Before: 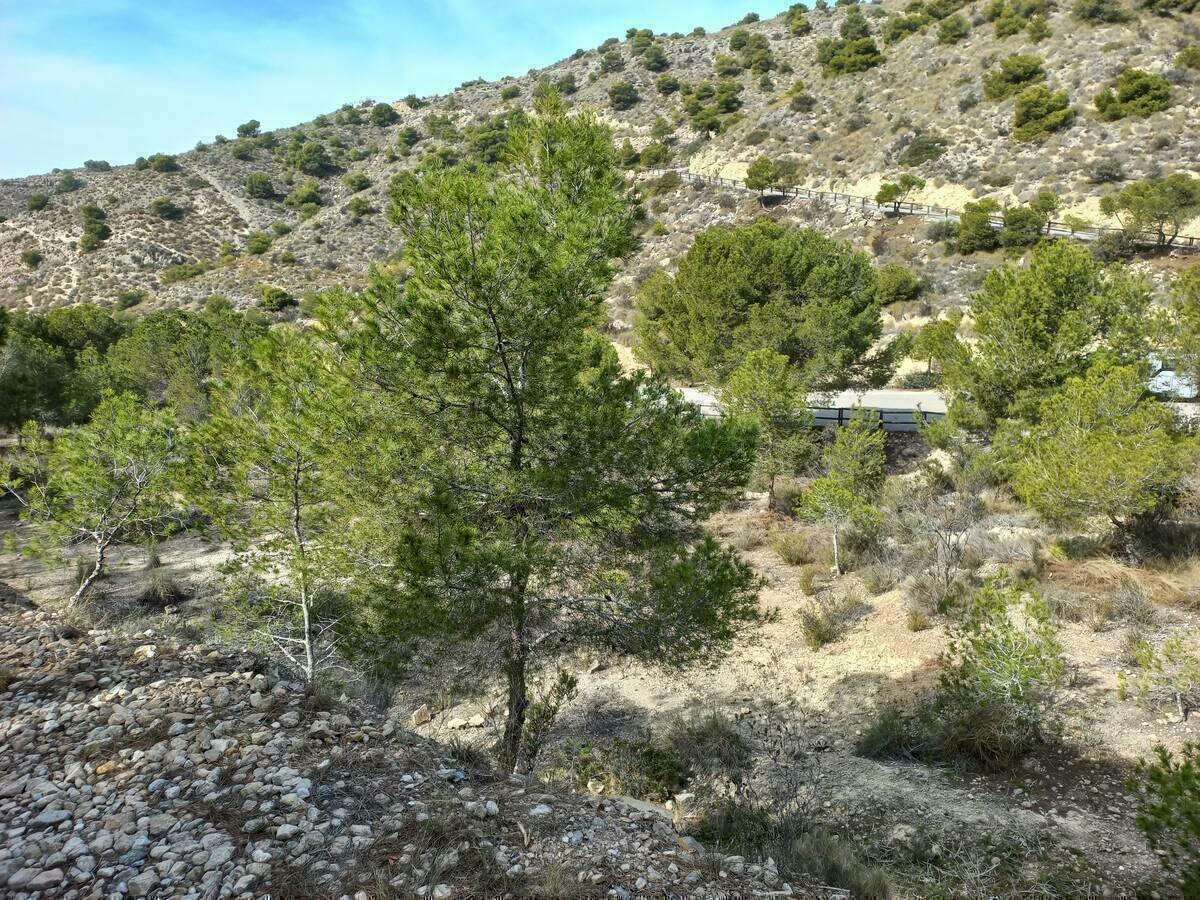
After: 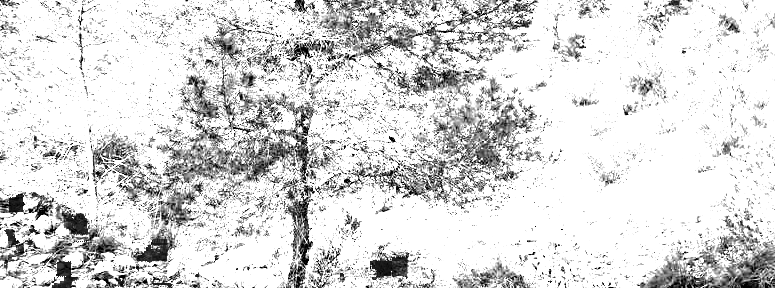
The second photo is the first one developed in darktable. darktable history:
color correction: highlights b* -0.004, saturation 1.12
shadows and highlights: soften with gaussian
crop: left 18.078%, top 51.026%, right 17.27%, bottom 16.883%
color balance rgb: global offset › luminance -0.888%, perceptual saturation grading › global saturation 60.754%, perceptual saturation grading › highlights 21.256%, perceptual saturation grading › shadows -50.071%, contrast 3.96%
haze removal: compatibility mode true, adaptive false
vignetting: brightness -0.4, saturation -0.303
color zones: curves: ch0 [(0, 0.554) (0.146, 0.662) (0.293, 0.86) (0.503, 0.774) (0.637, 0.106) (0.74, 0.072) (0.866, 0.488) (0.998, 0.569)]; ch1 [(0, 0) (0.143, 0) (0.286, 0) (0.429, 0) (0.571, 0) (0.714, 0) (0.857, 0)], process mode strong
